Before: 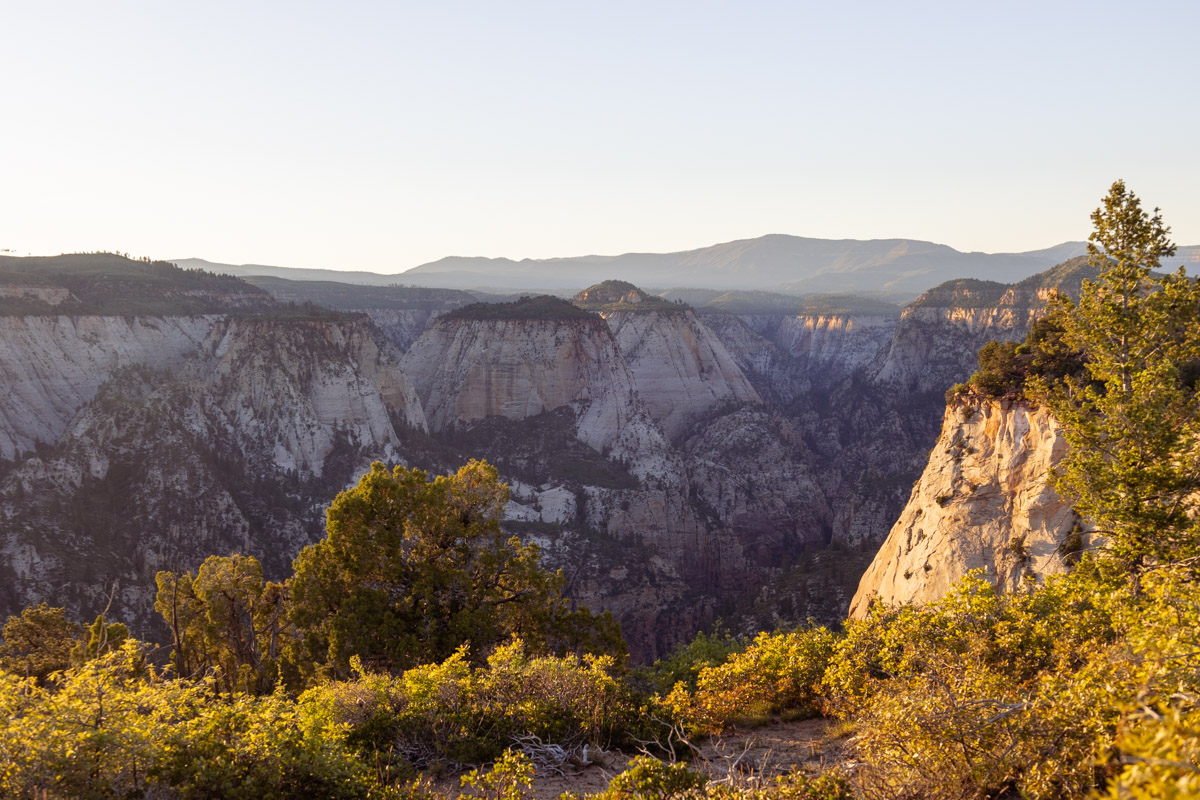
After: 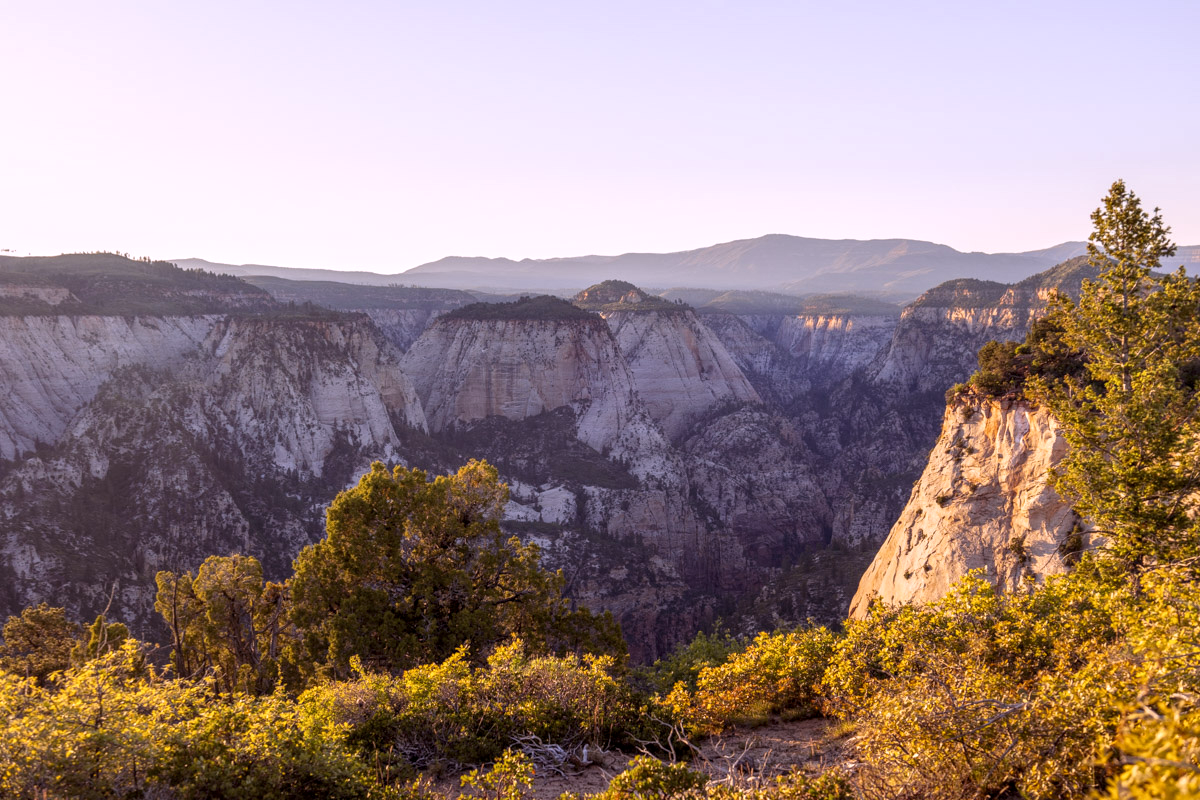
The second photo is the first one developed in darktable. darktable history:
color calibration: output R [1.063, -0.012, -0.003, 0], output B [-0.079, 0.047, 1, 0], x 0.372, y 0.386, temperature 4283.66 K
local contrast: on, module defaults
